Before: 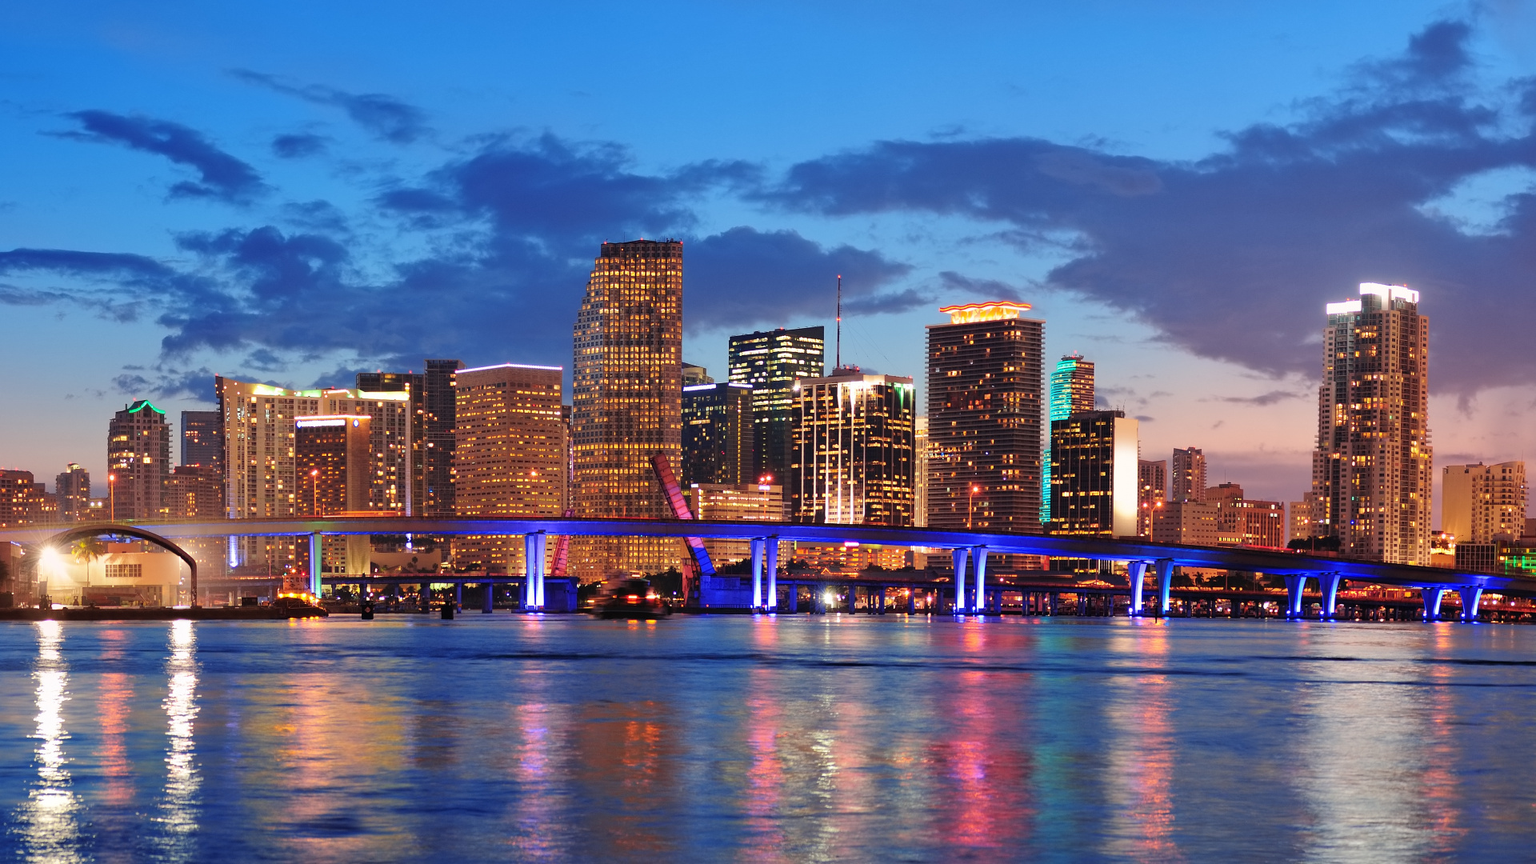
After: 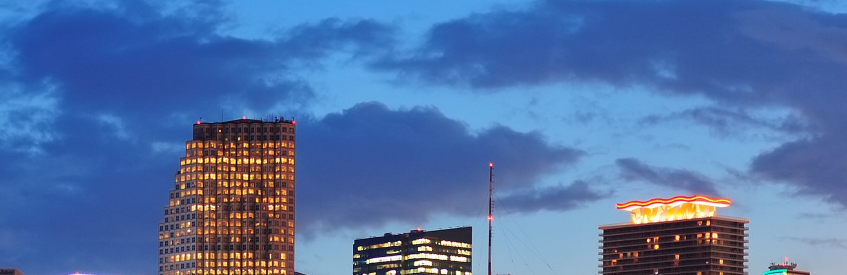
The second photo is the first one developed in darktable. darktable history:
crop: left 29.108%, top 16.782%, right 26.762%, bottom 57.71%
